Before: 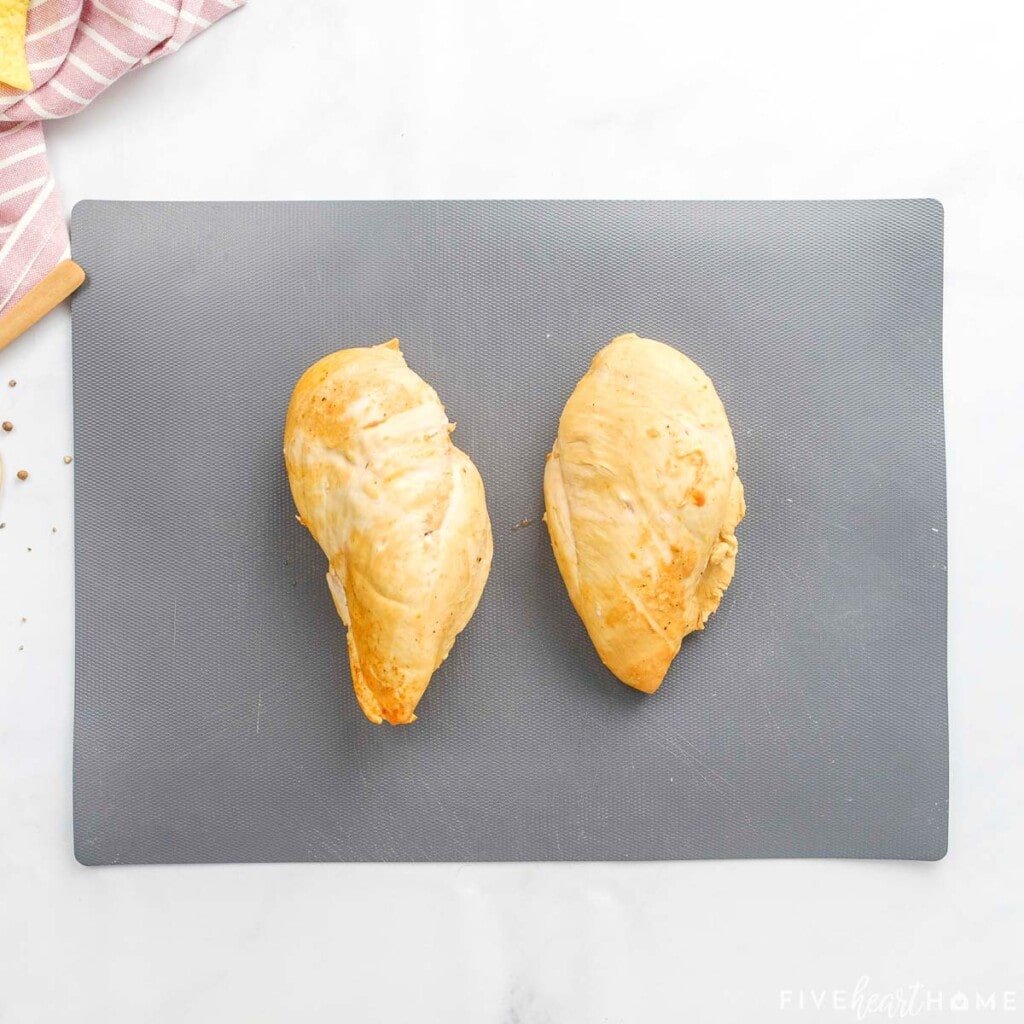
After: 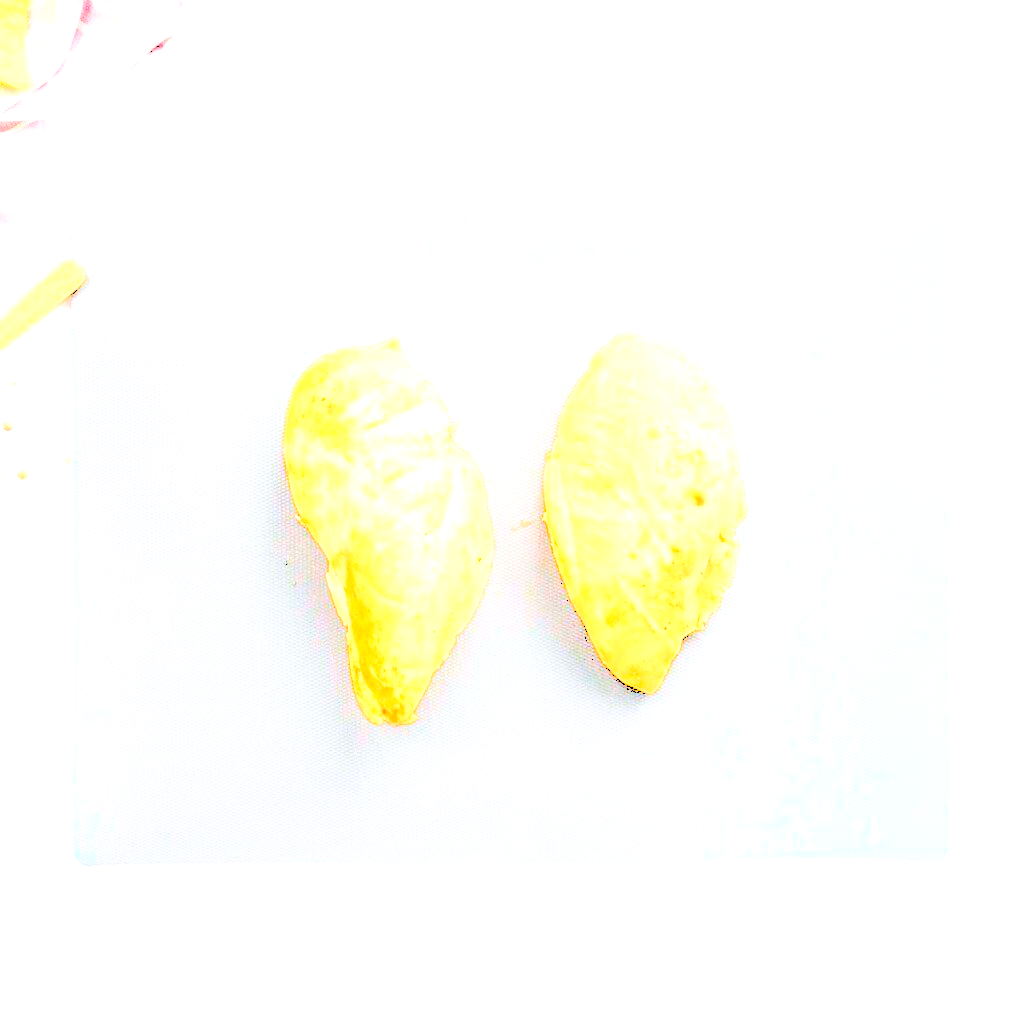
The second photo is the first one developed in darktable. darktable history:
contrast brightness saturation: contrast 0.07
white balance: red 0.982, blue 1.018
levels: levels [0.246, 0.246, 0.506]
